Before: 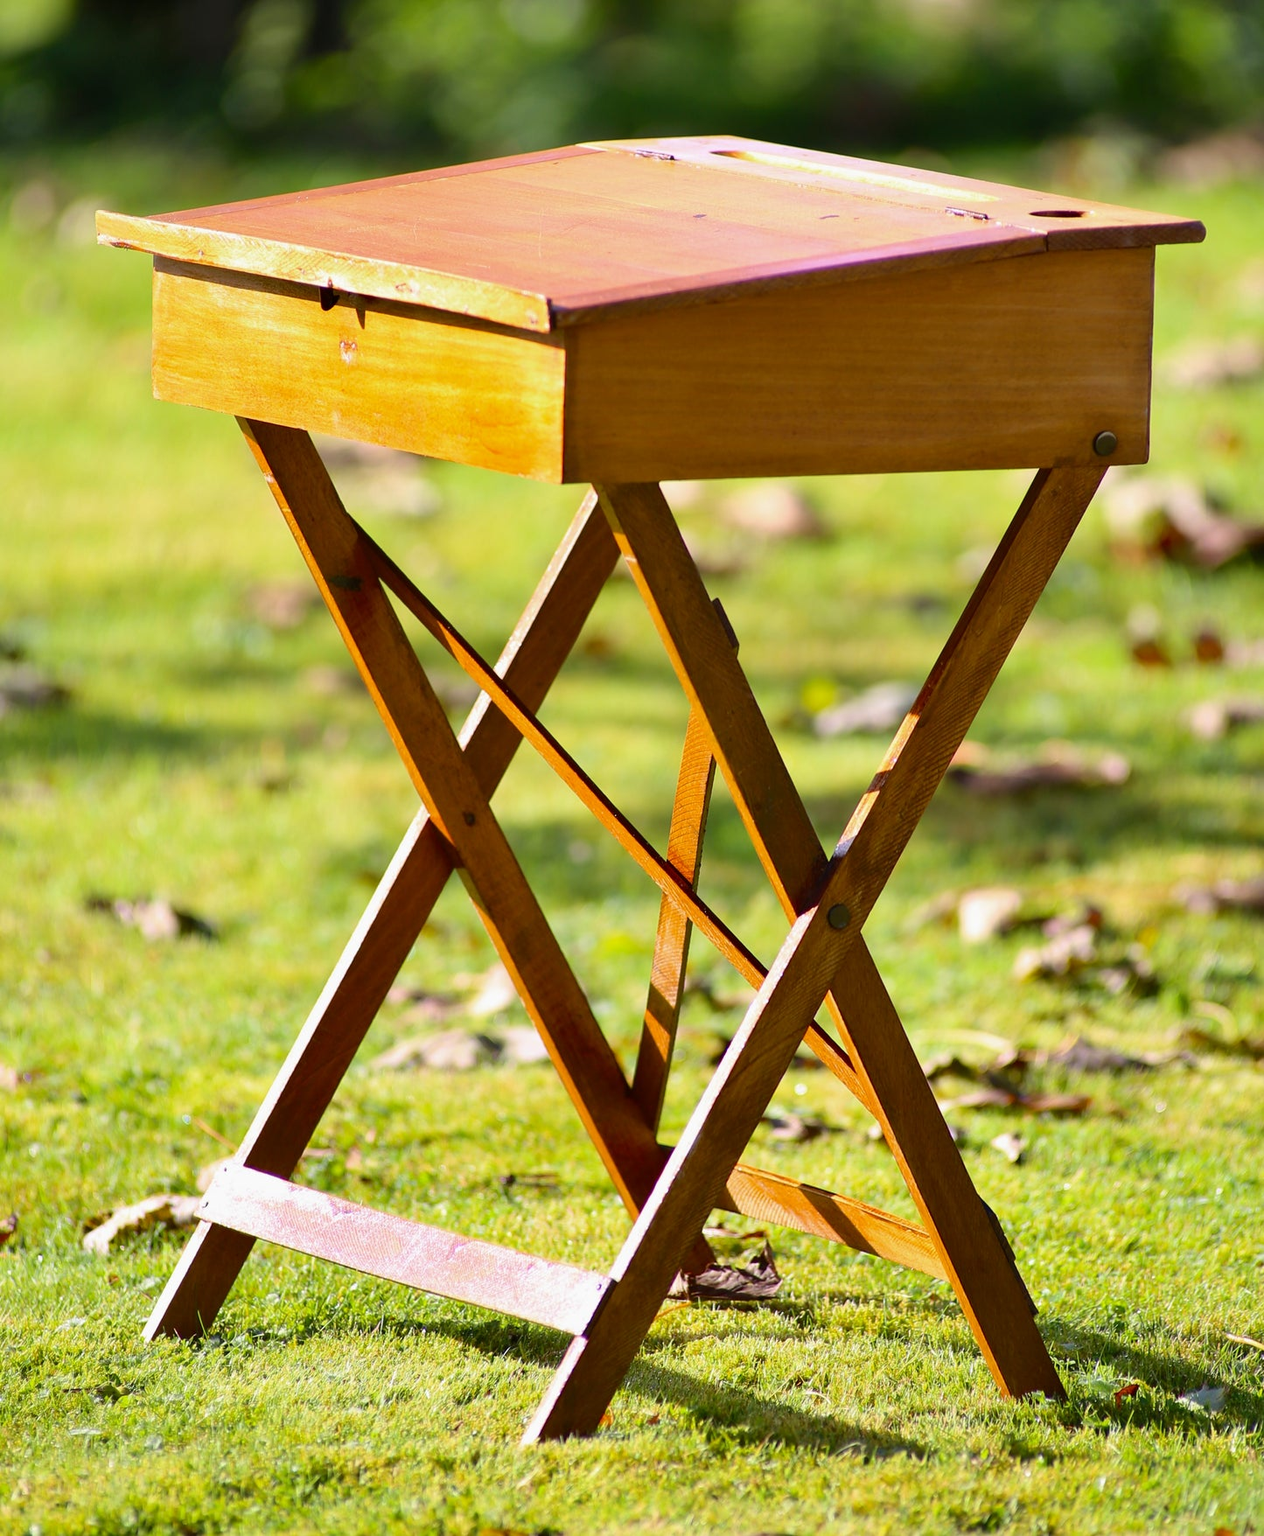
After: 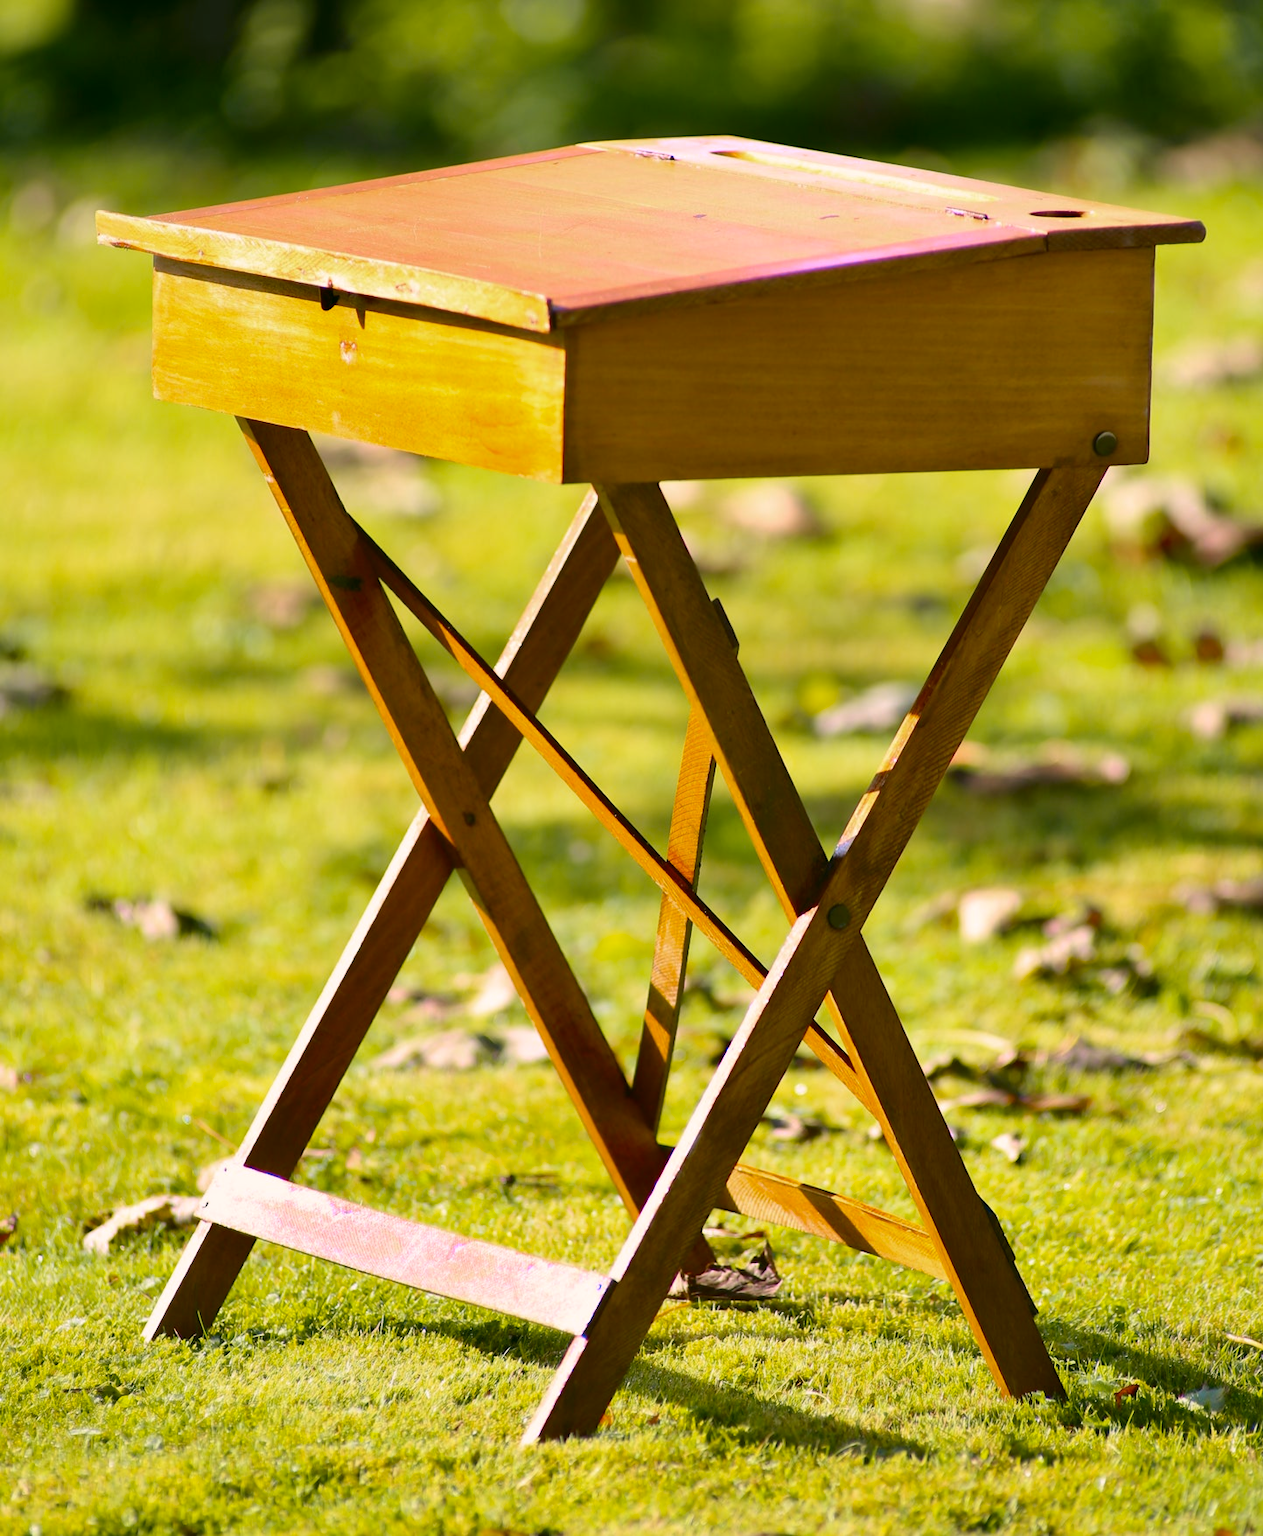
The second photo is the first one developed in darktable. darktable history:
color zones: curves: ch0 [(0.254, 0.492) (0.724, 0.62)]; ch1 [(0.25, 0.528) (0.719, 0.796)]; ch2 [(0, 0.472) (0.25, 0.5) (0.73, 0.184)]
contrast equalizer: y [[0.5 ×4, 0.467, 0.376], [0.5 ×6], [0.5 ×6], [0 ×6], [0 ×6]]
color correction: highlights a* 4.02, highlights b* 4.98, shadows a* -7.55, shadows b* 4.98
